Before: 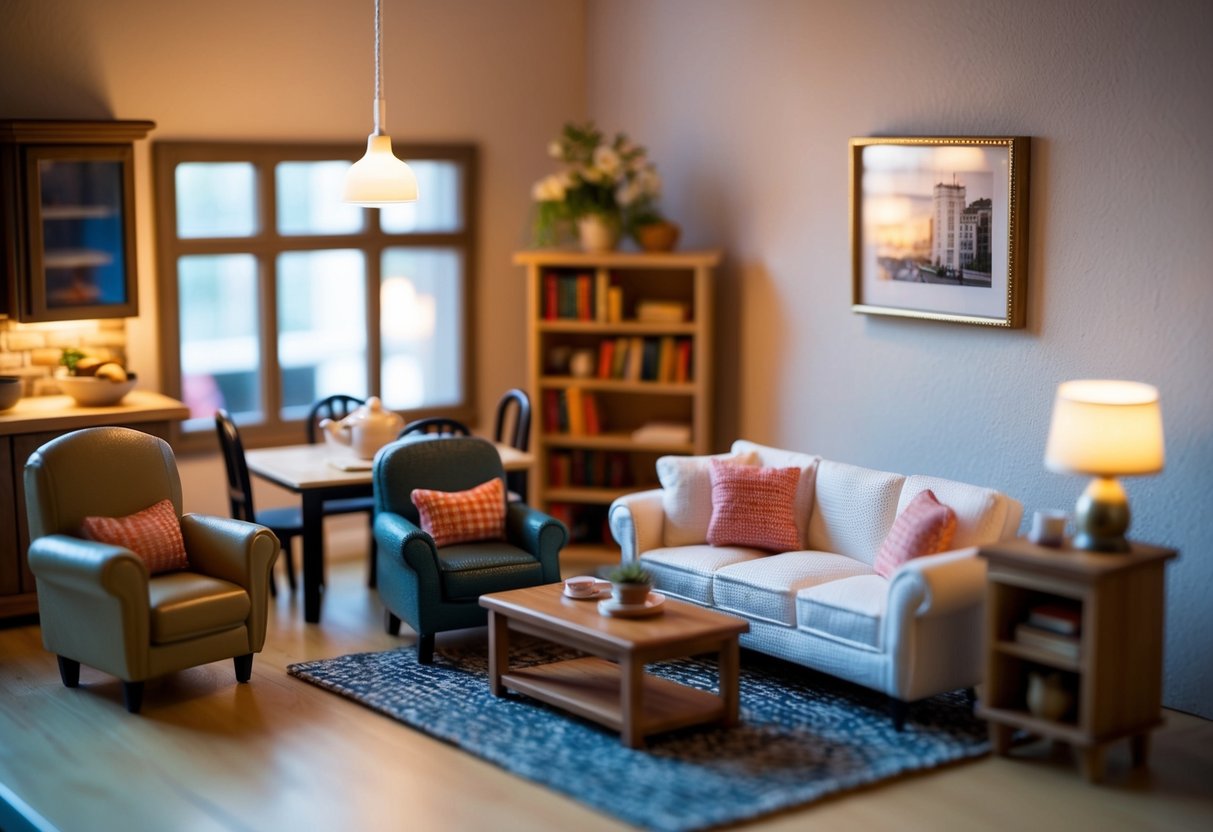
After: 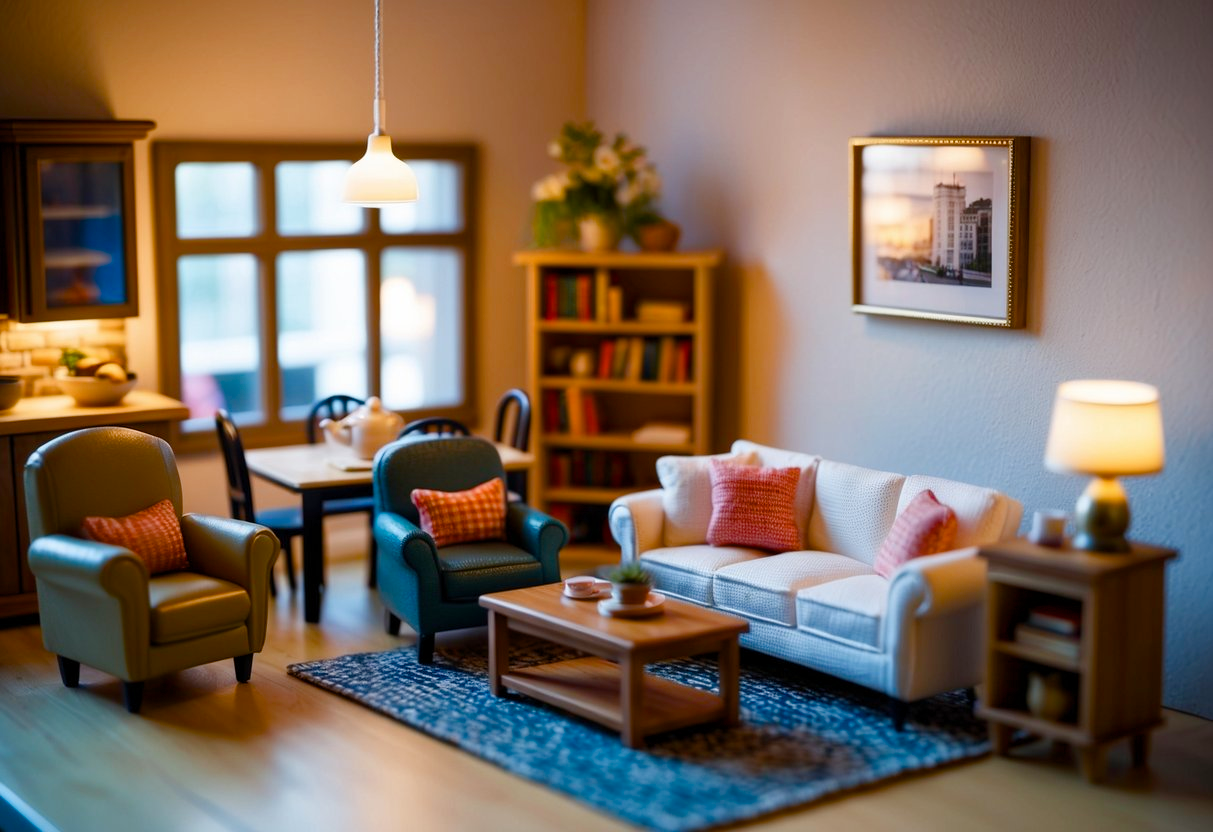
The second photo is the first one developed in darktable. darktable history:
vibrance: vibrance 0%
color balance rgb: perceptual saturation grading › global saturation 20%, perceptual saturation grading › highlights -25%, perceptual saturation grading › shadows 50%
